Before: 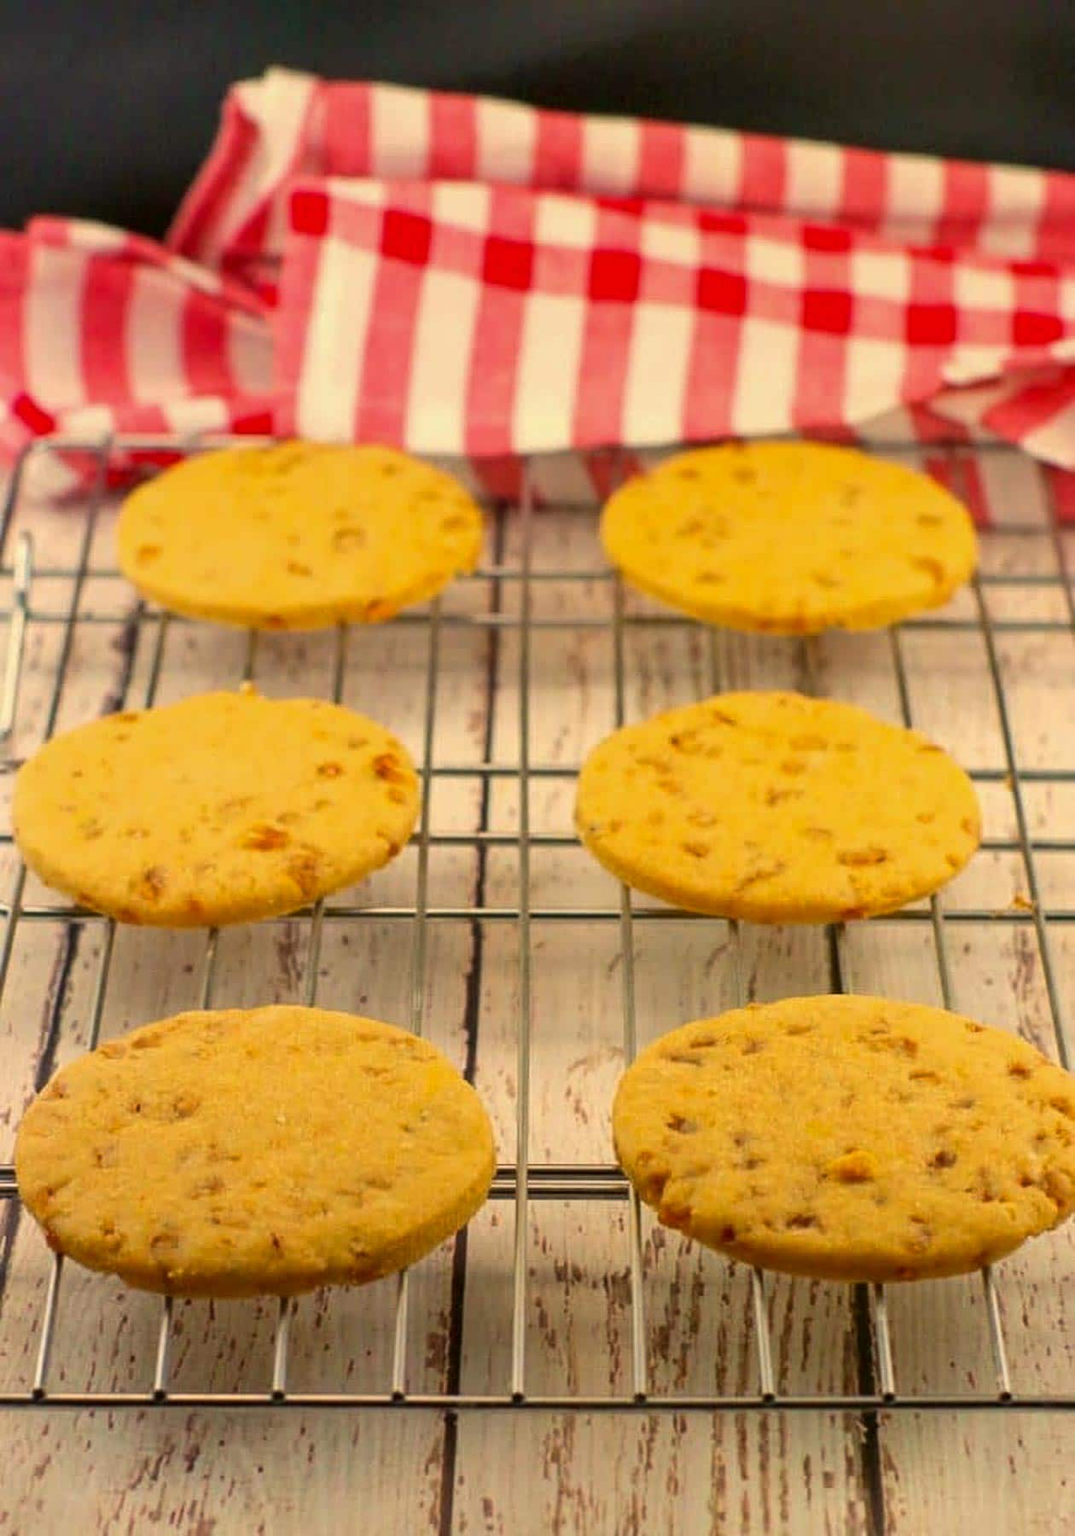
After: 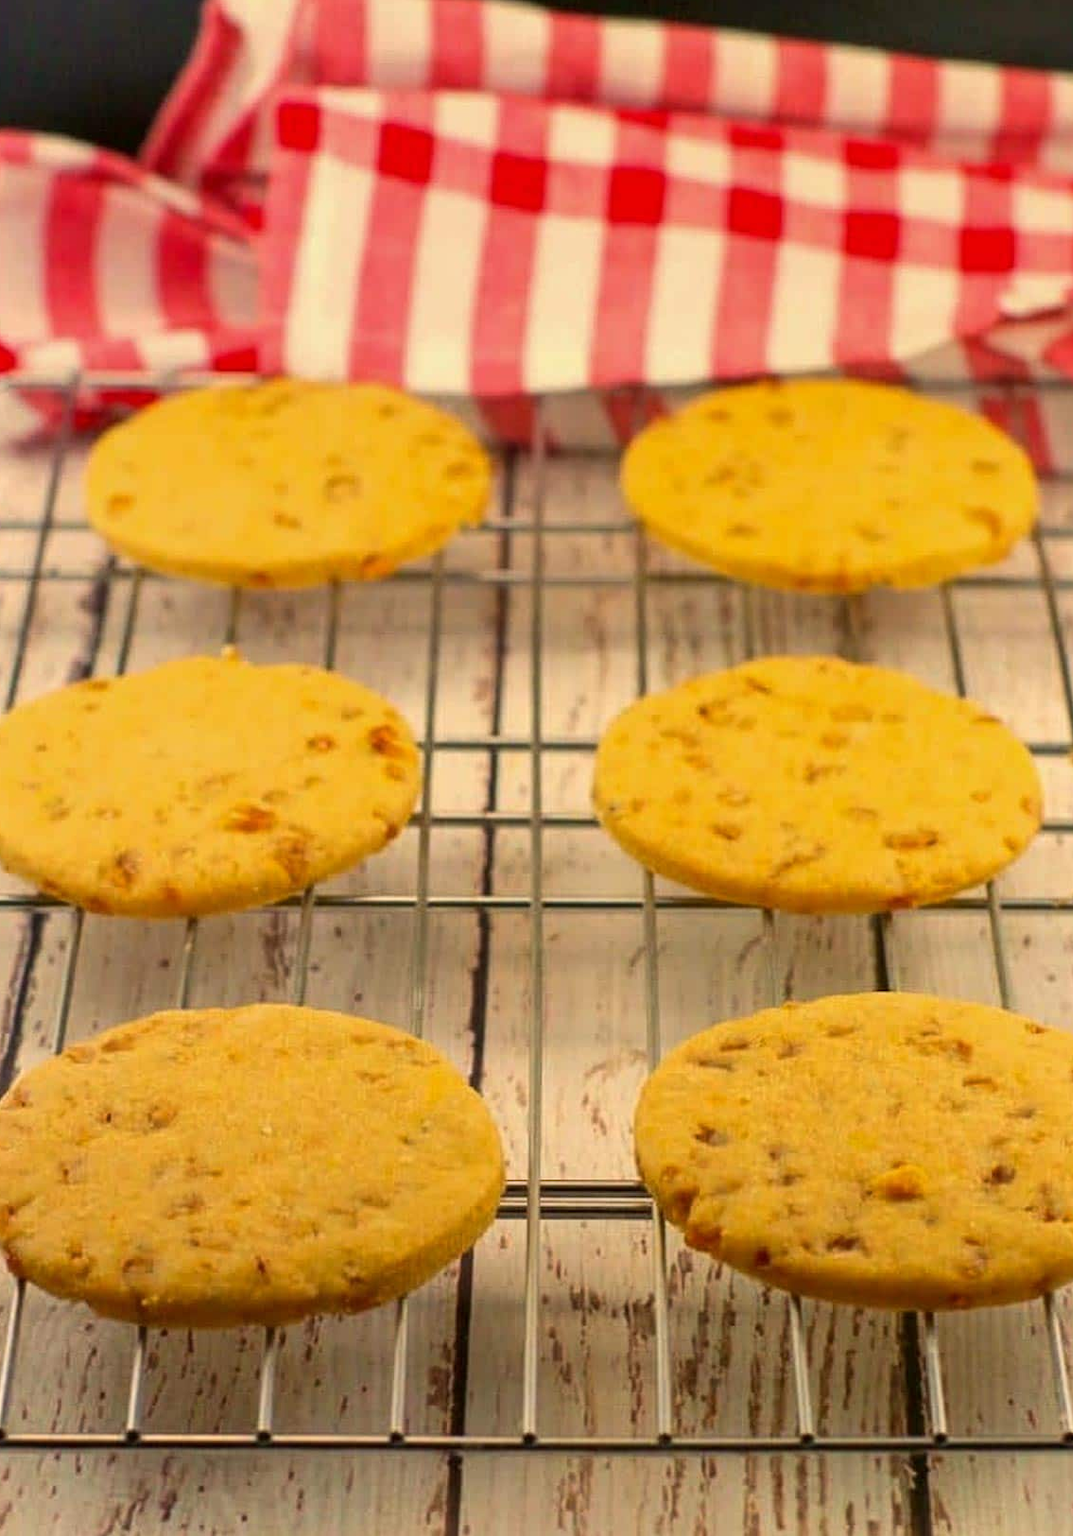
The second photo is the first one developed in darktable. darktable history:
crop: left 3.733%, top 6.473%, right 6.063%, bottom 3.2%
